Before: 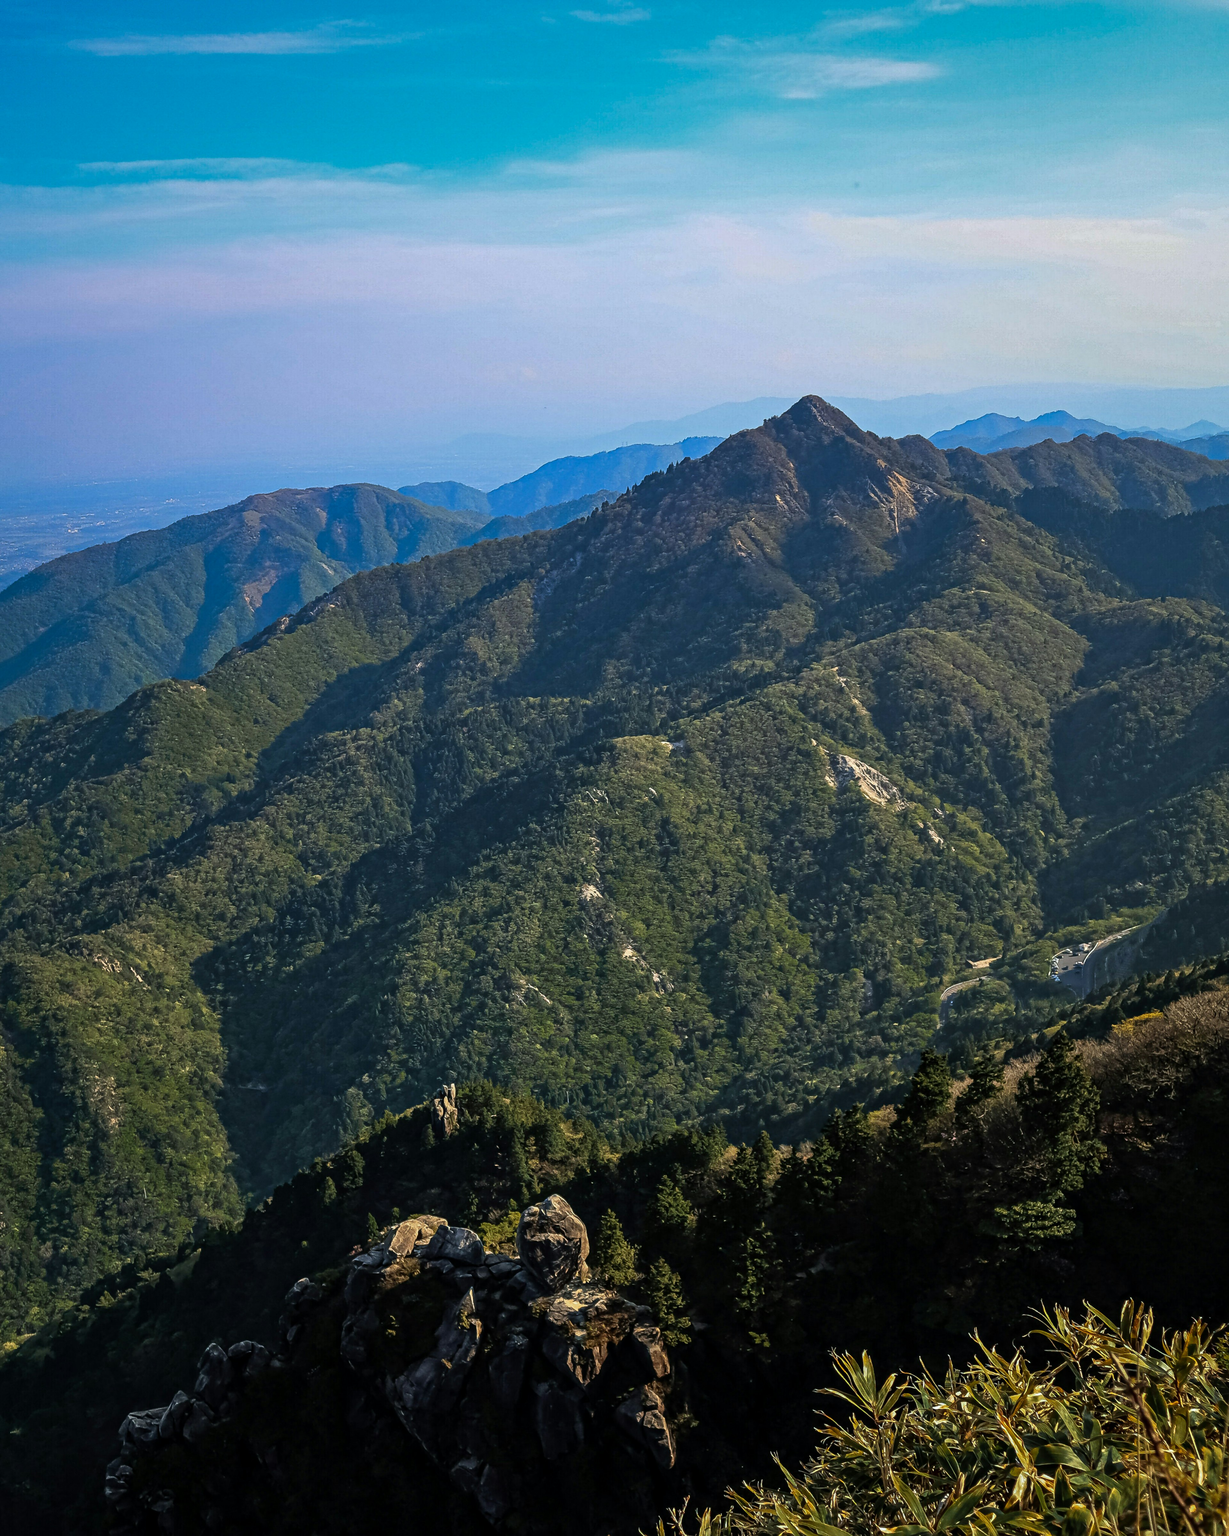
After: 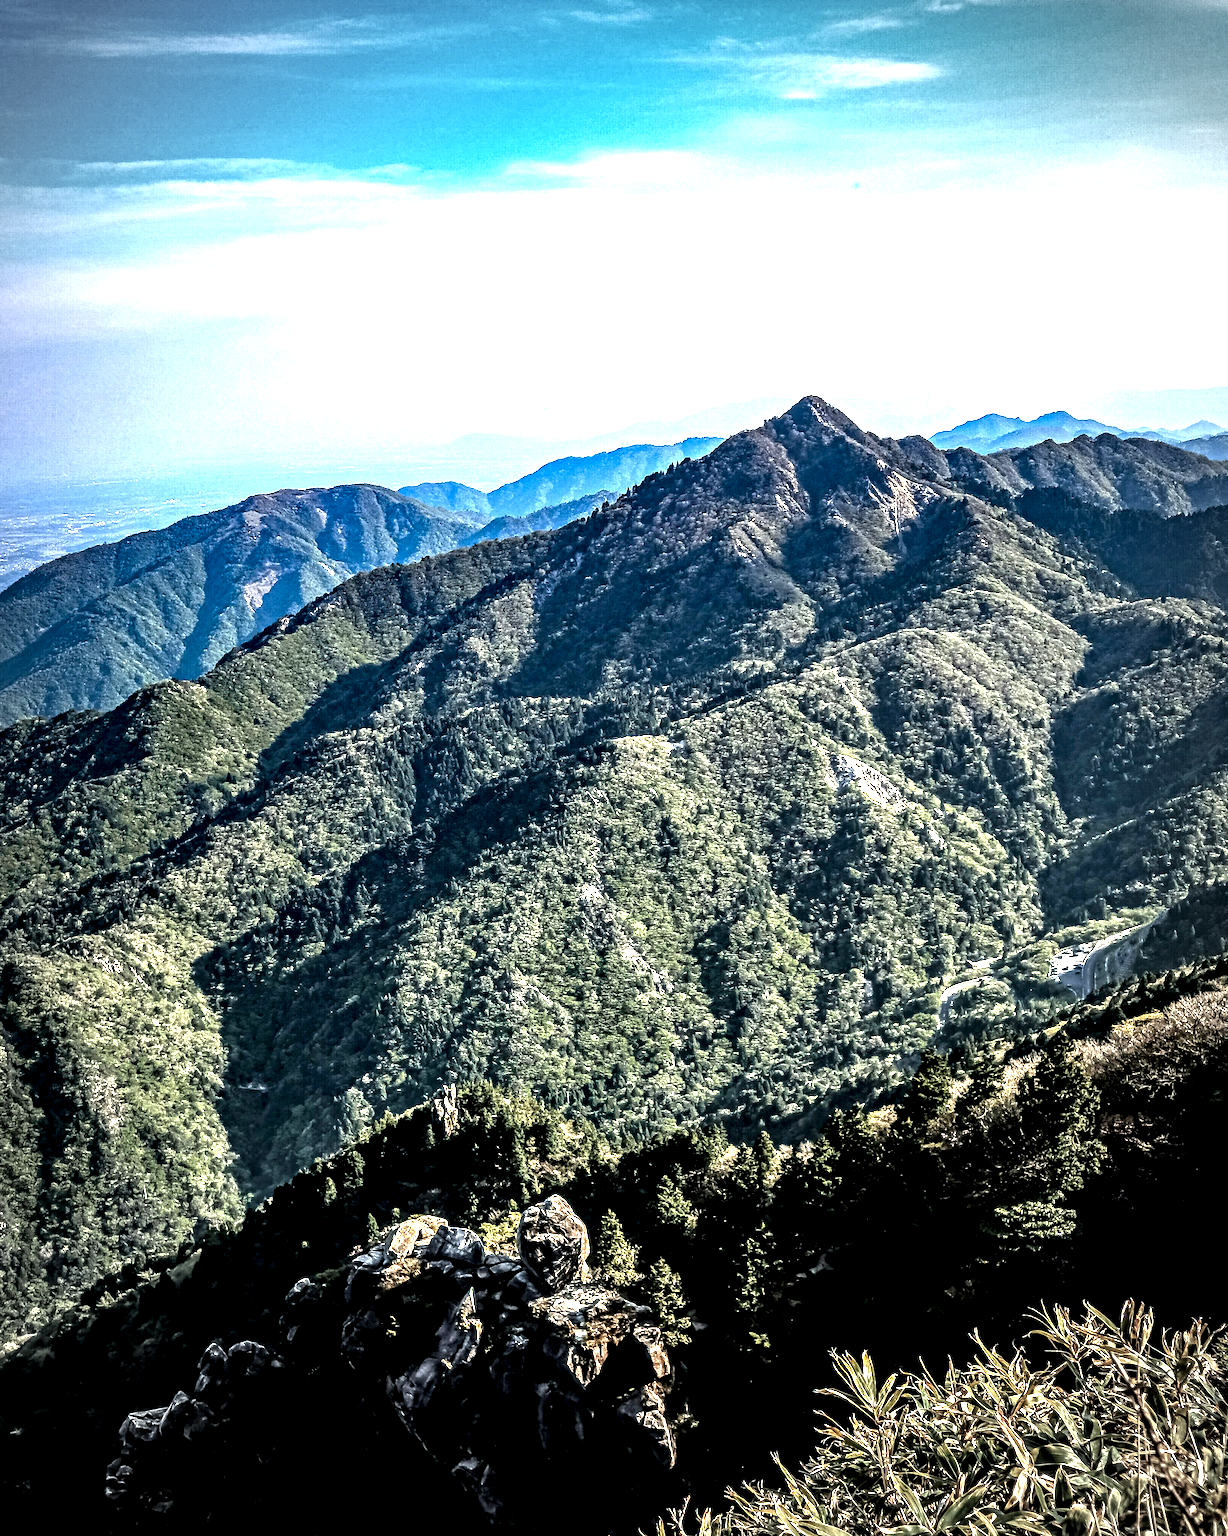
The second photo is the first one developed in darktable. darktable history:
local contrast: highlights 111%, shadows 44%, detail 293%
vignetting: automatic ratio true
exposure: black level correction 0, exposure 1.099 EV, compensate highlight preservation false
